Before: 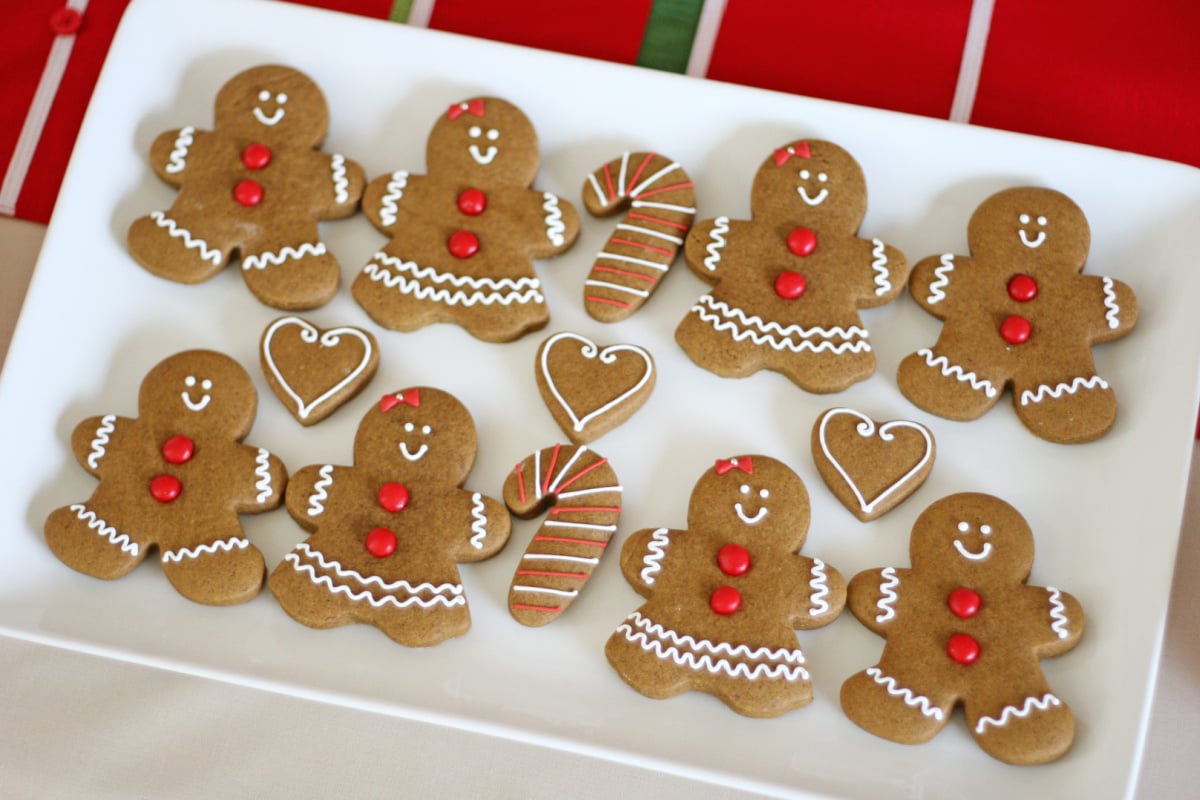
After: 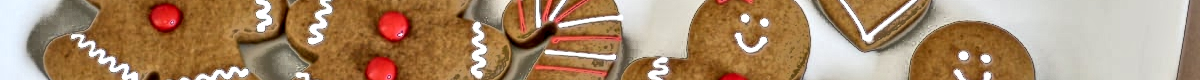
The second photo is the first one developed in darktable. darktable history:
crop and rotate: top 59.084%, bottom 30.916%
local contrast: highlights 0%, shadows 0%, detail 182%
contrast equalizer: octaves 7, y [[0.6 ×6], [0.55 ×6], [0 ×6], [0 ×6], [0 ×6]], mix 0.2
fill light: exposure -0.73 EV, center 0.69, width 2.2
